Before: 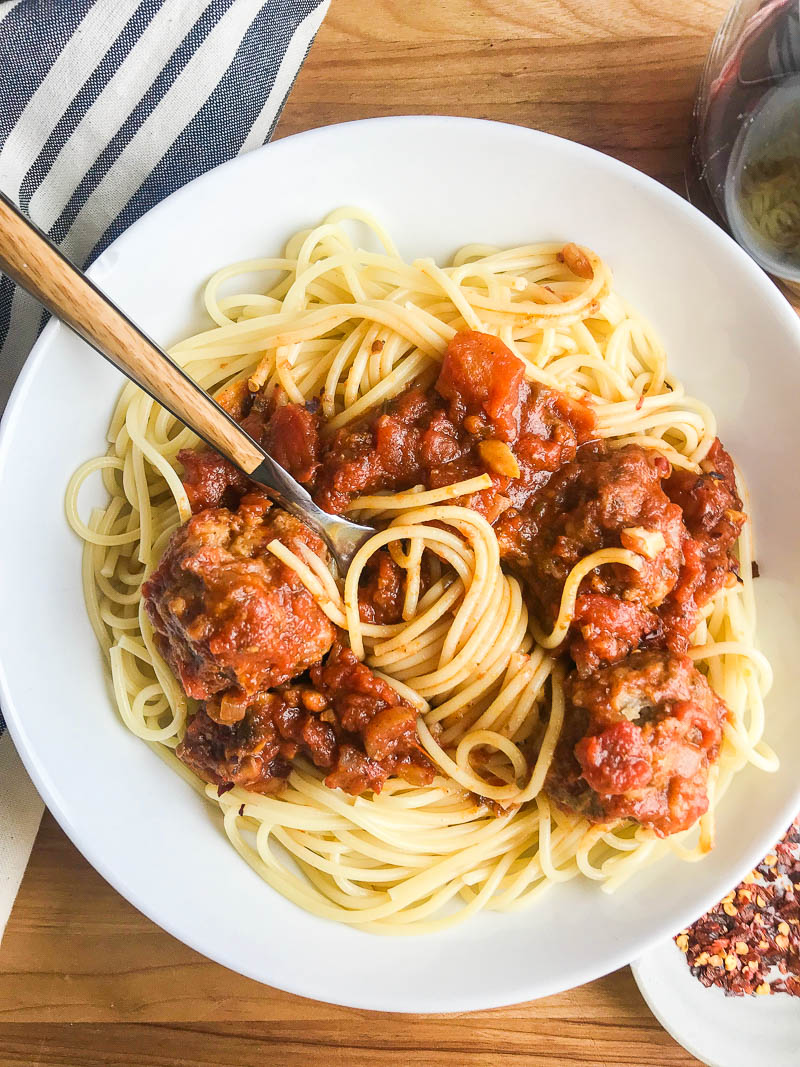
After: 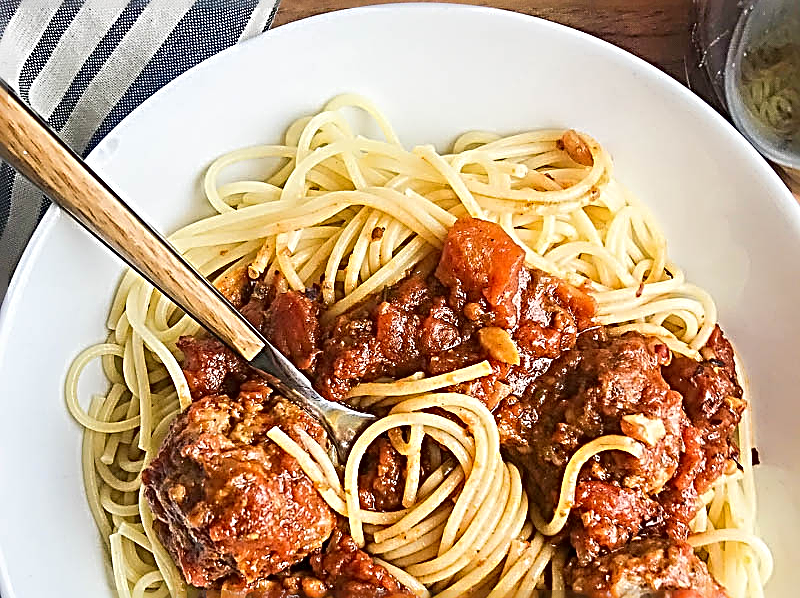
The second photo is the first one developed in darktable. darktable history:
crop and rotate: top 10.605%, bottom 33.274%
local contrast: mode bilateral grid, contrast 15, coarseness 36, detail 105%, midtone range 0.2
sharpen: radius 3.158, amount 1.731
